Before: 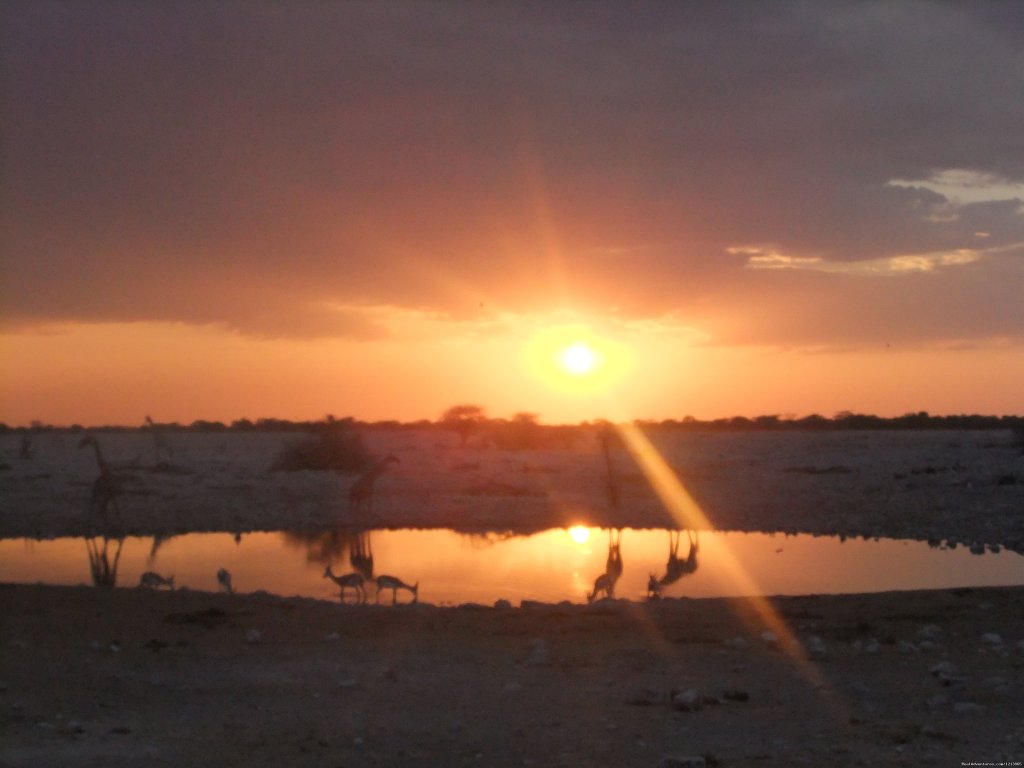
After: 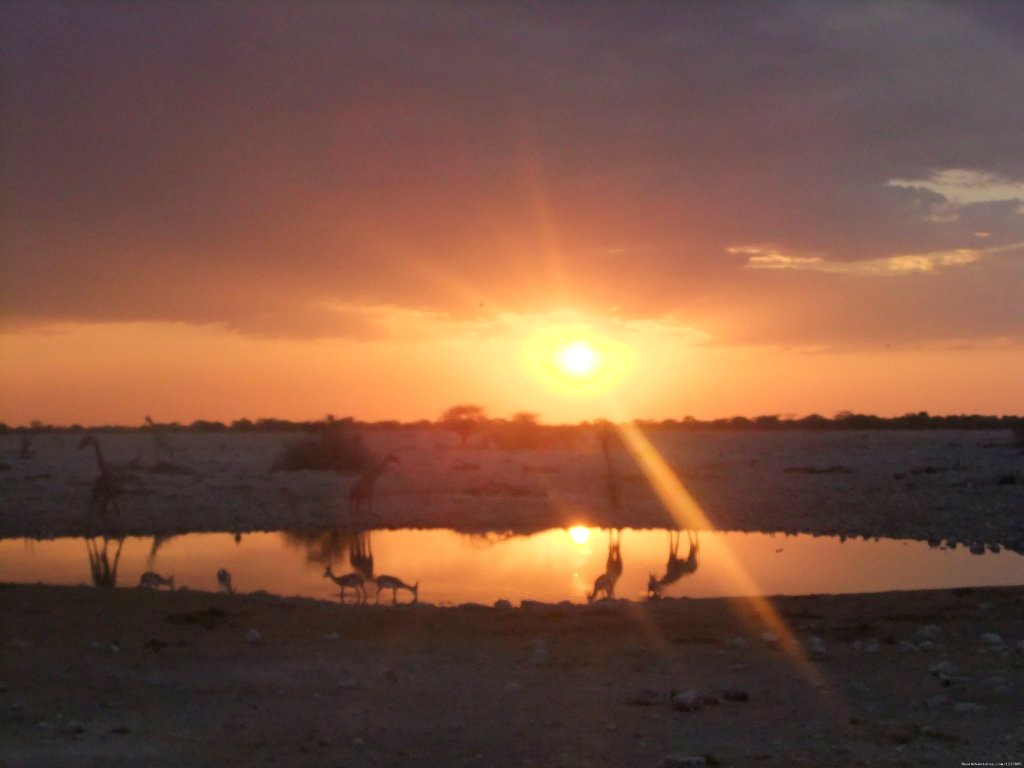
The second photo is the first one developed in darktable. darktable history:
exposure: black level correction 0.001, exposure 0.142 EV, compensate highlight preservation false
shadows and highlights: shadows -20.31, white point adjustment -2.08, highlights -35.2
color calibration: illuminant same as pipeline (D50), adaptation XYZ, x 0.347, y 0.358, temperature 5016.58 K
velvia: on, module defaults
